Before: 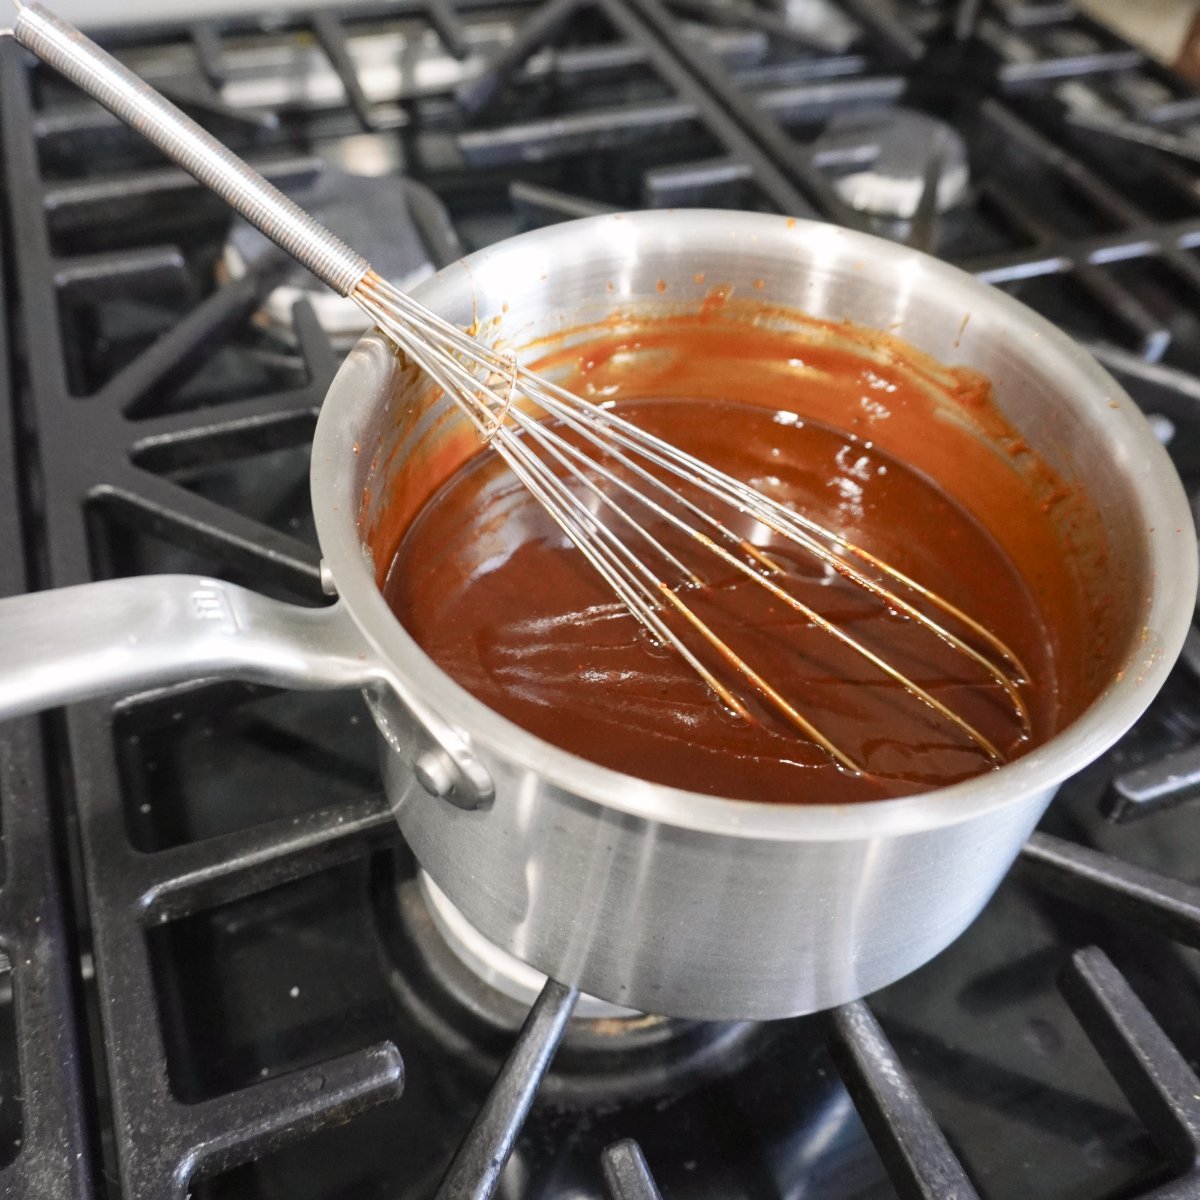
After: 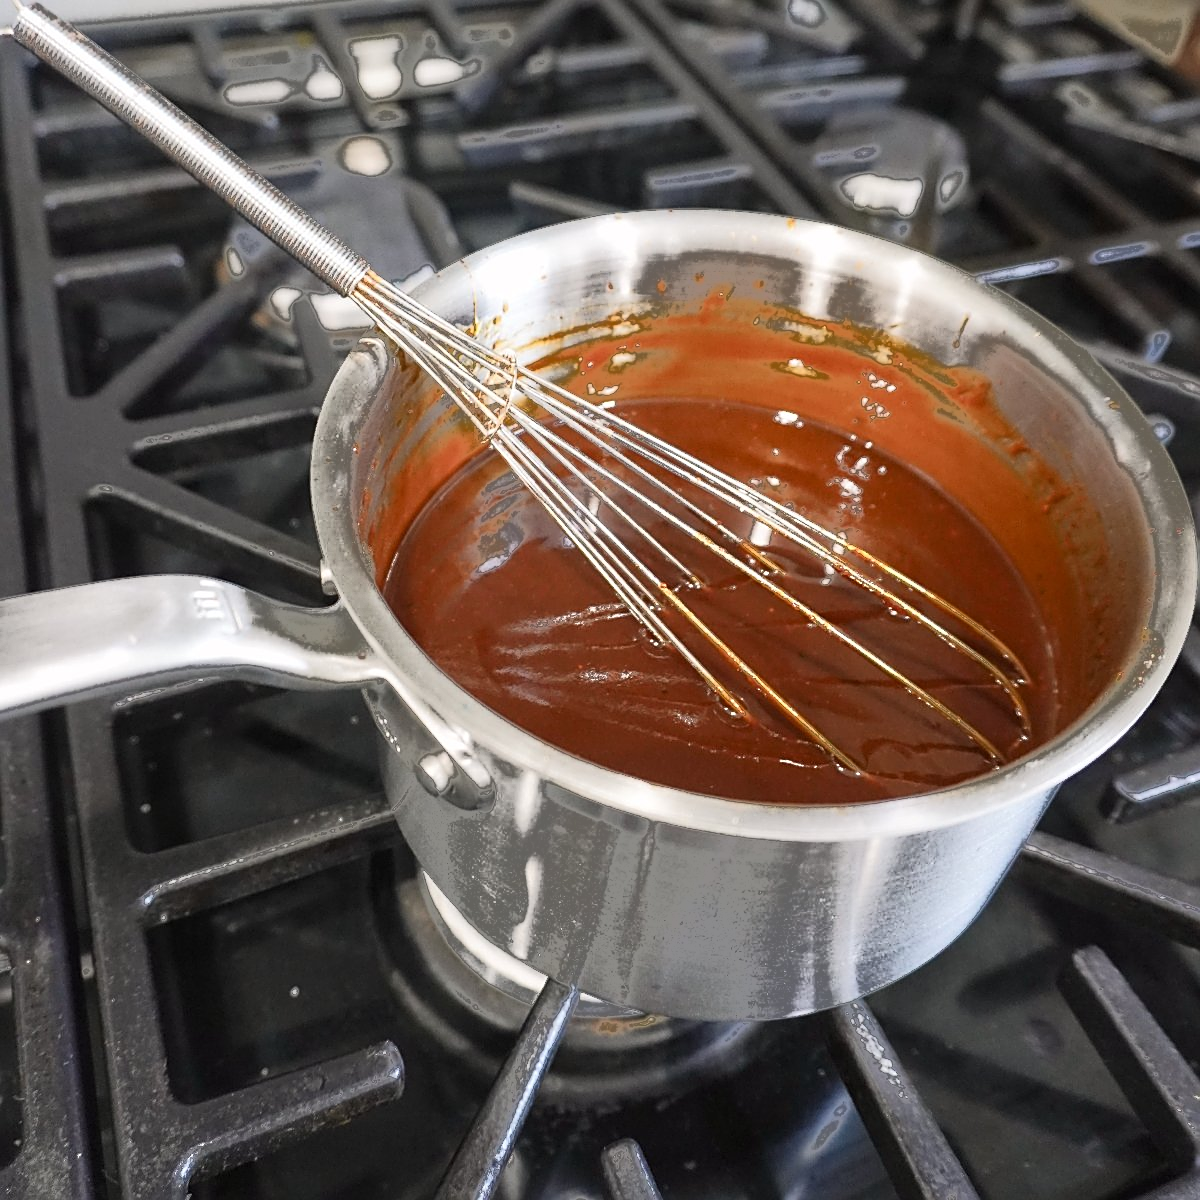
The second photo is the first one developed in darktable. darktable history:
fill light: exposure -0.73 EV, center 0.69, width 2.2
sharpen: on, module defaults
